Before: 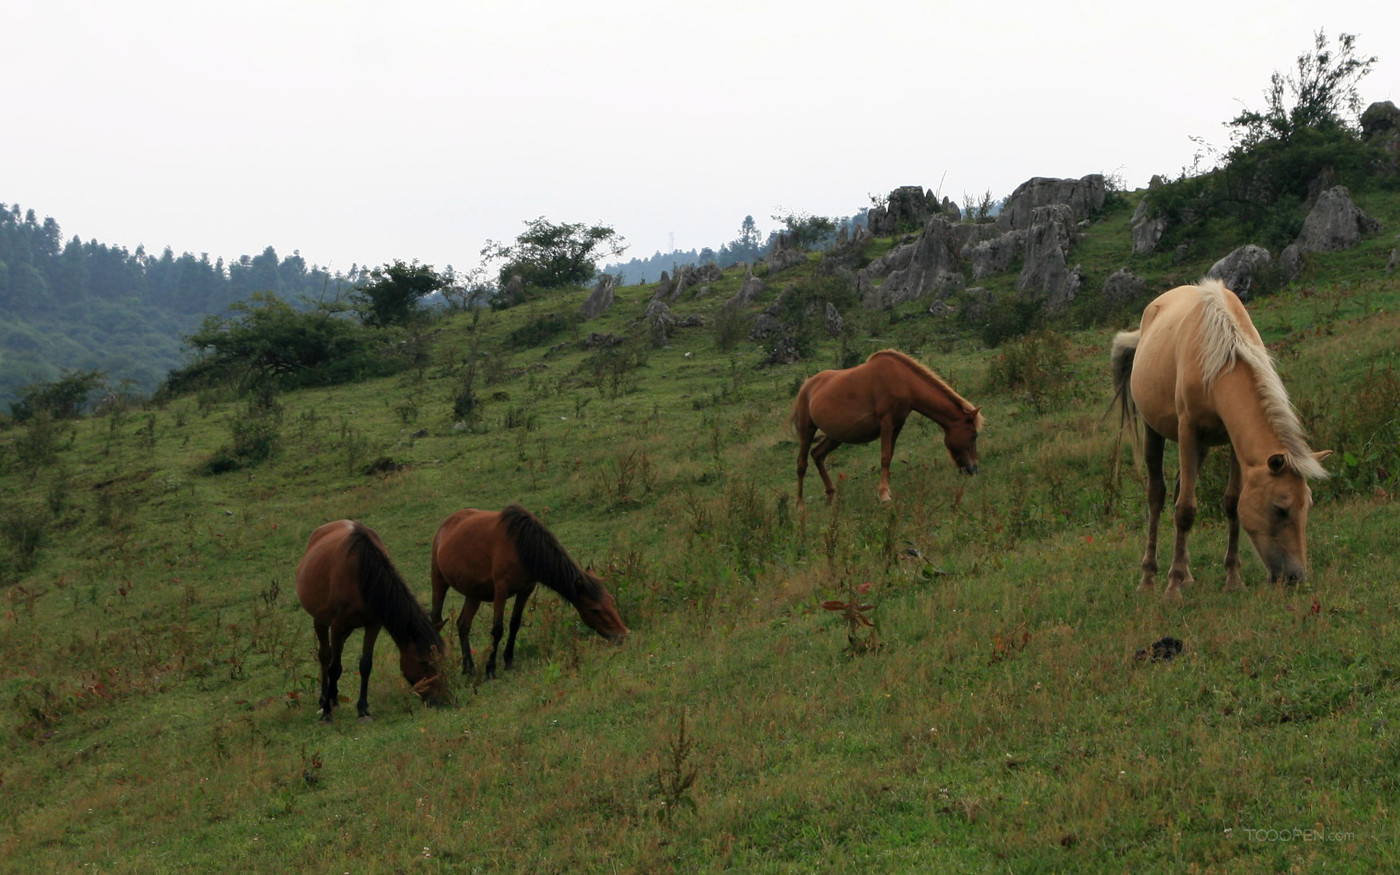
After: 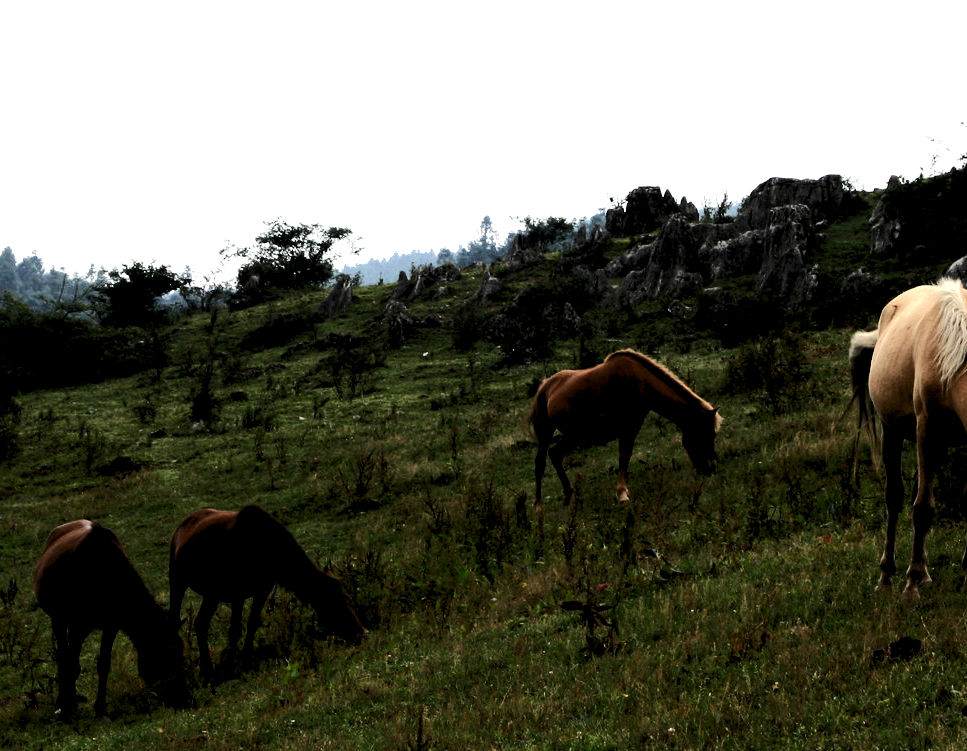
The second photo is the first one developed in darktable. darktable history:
levels: levels [0.062, 0.494, 0.925]
crop: left 18.746%, right 12.128%, bottom 14.153%
tone curve: curves: ch0 [(0, 0) (0.003, 0.043) (0.011, 0.043) (0.025, 0.035) (0.044, 0.042) (0.069, 0.035) (0.1, 0.03) (0.136, 0.017) (0.177, 0.03) (0.224, 0.06) (0.277, 0.118) (0.335, 0.189) (0.399, 0.297) (0.468, 0.483) (0.543, 0.631) (0.623, 0.746) (0.709, 0.823) (0.801, 0.944) (0.898, 0.966) (1, 1)], color space Lab, independent channels, preserve colors none
